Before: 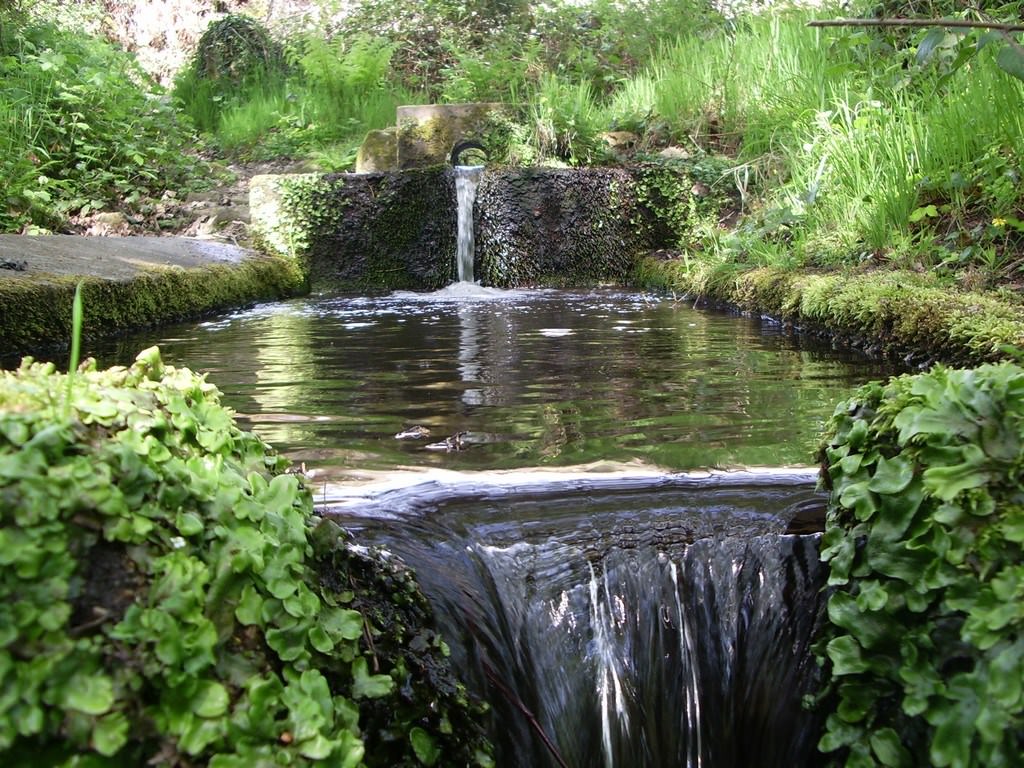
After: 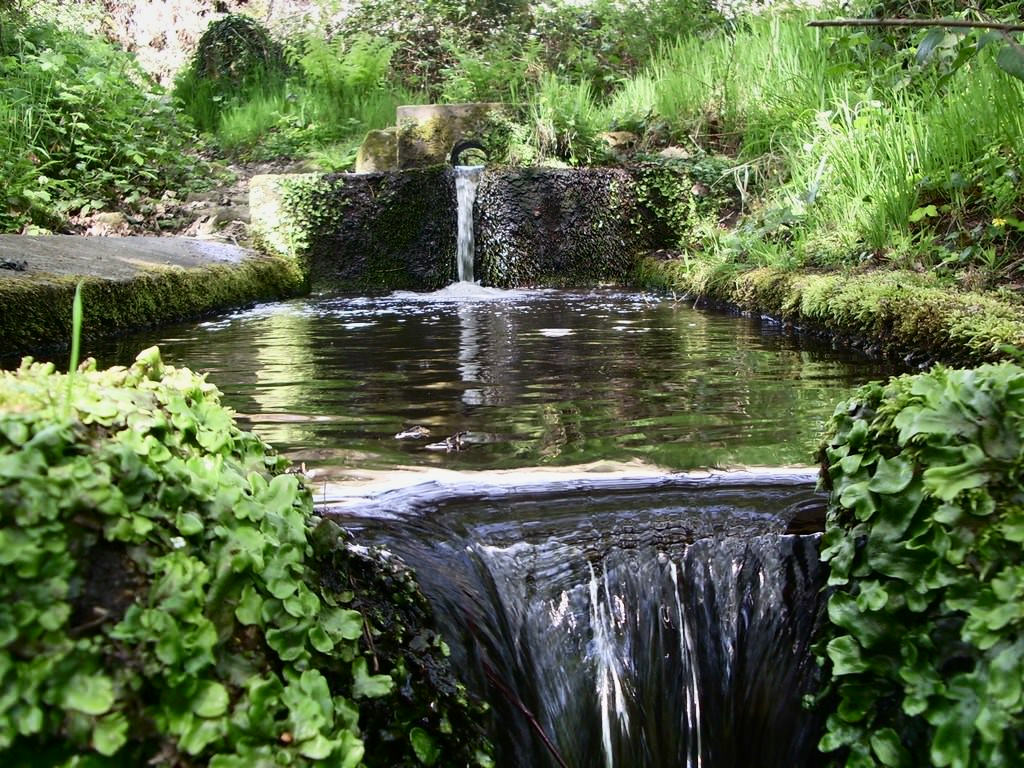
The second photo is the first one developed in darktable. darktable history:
tone equalizer: on, module defaults
contrast brightness saturation: contrast 0.22
shadows and highlights: white point adjustment -3.64, highlights -63.34, highlights color adjustment 42%, soften with gaussian
